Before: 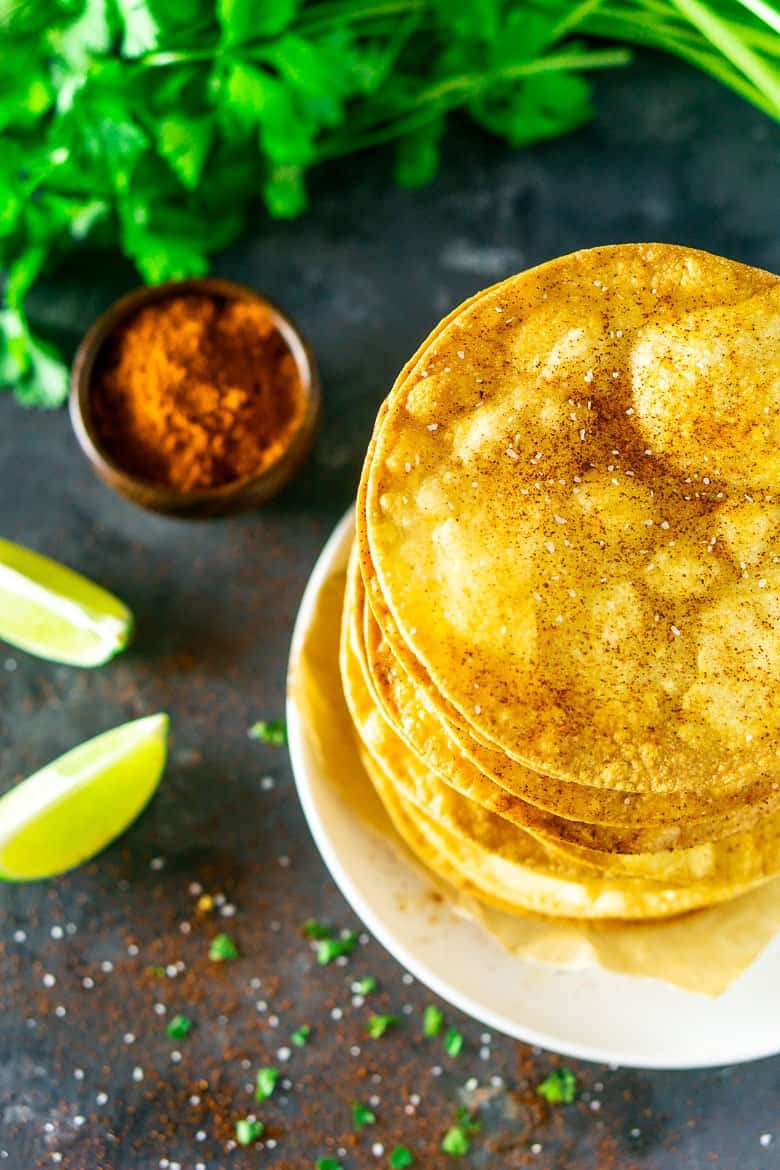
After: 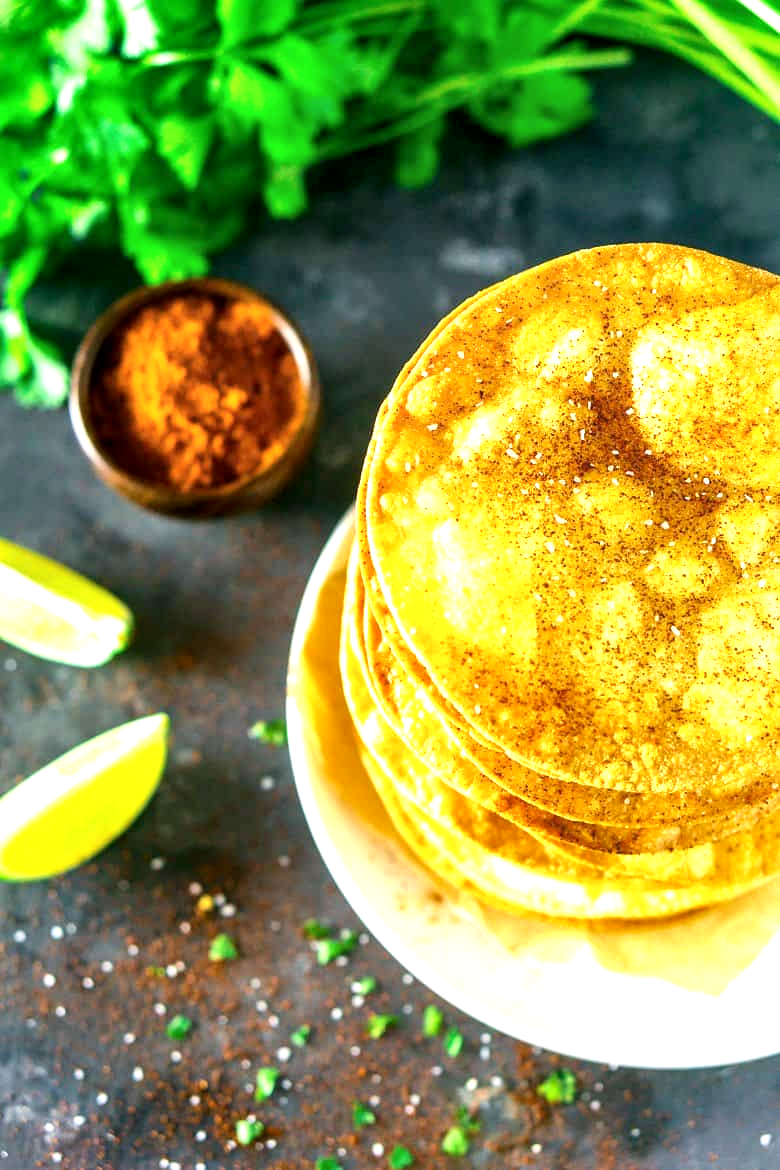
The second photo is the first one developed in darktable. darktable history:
exposure: black level correction 0, exposure 0.694 EV, compensate highlight preservation false
local contrast: mode bilateral grid, contrast 19, coarseness 100, detail 150%, midtone range 0.2
